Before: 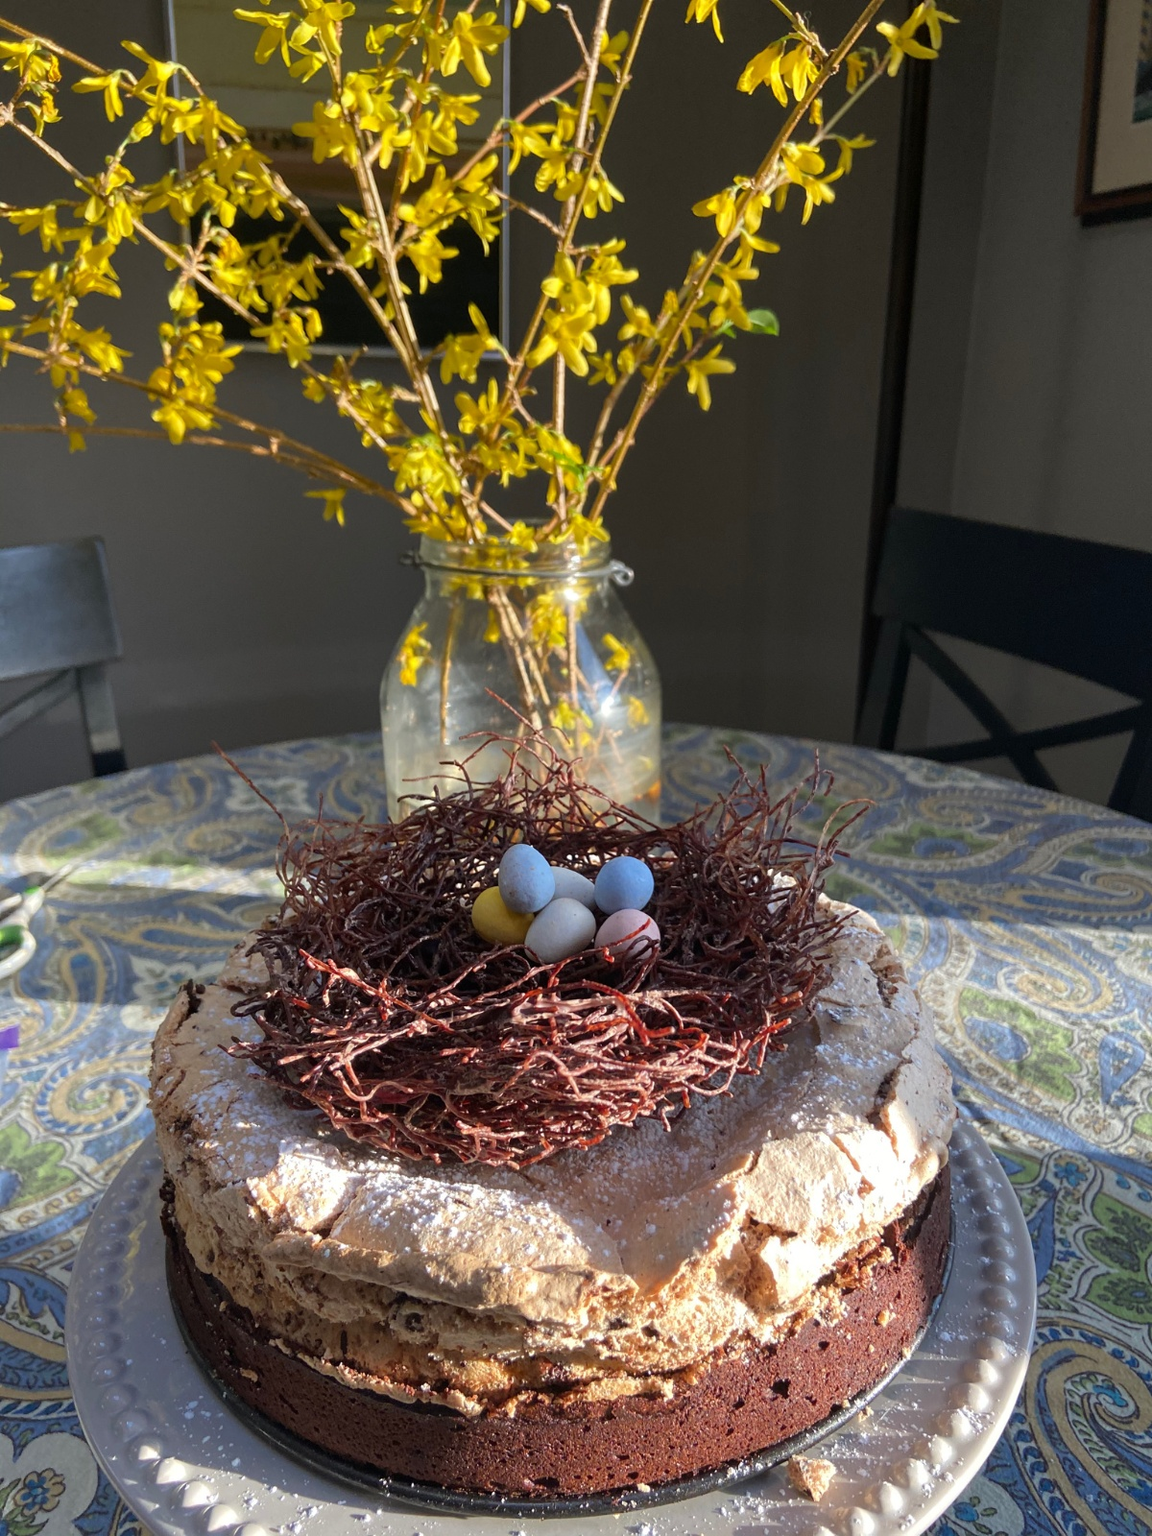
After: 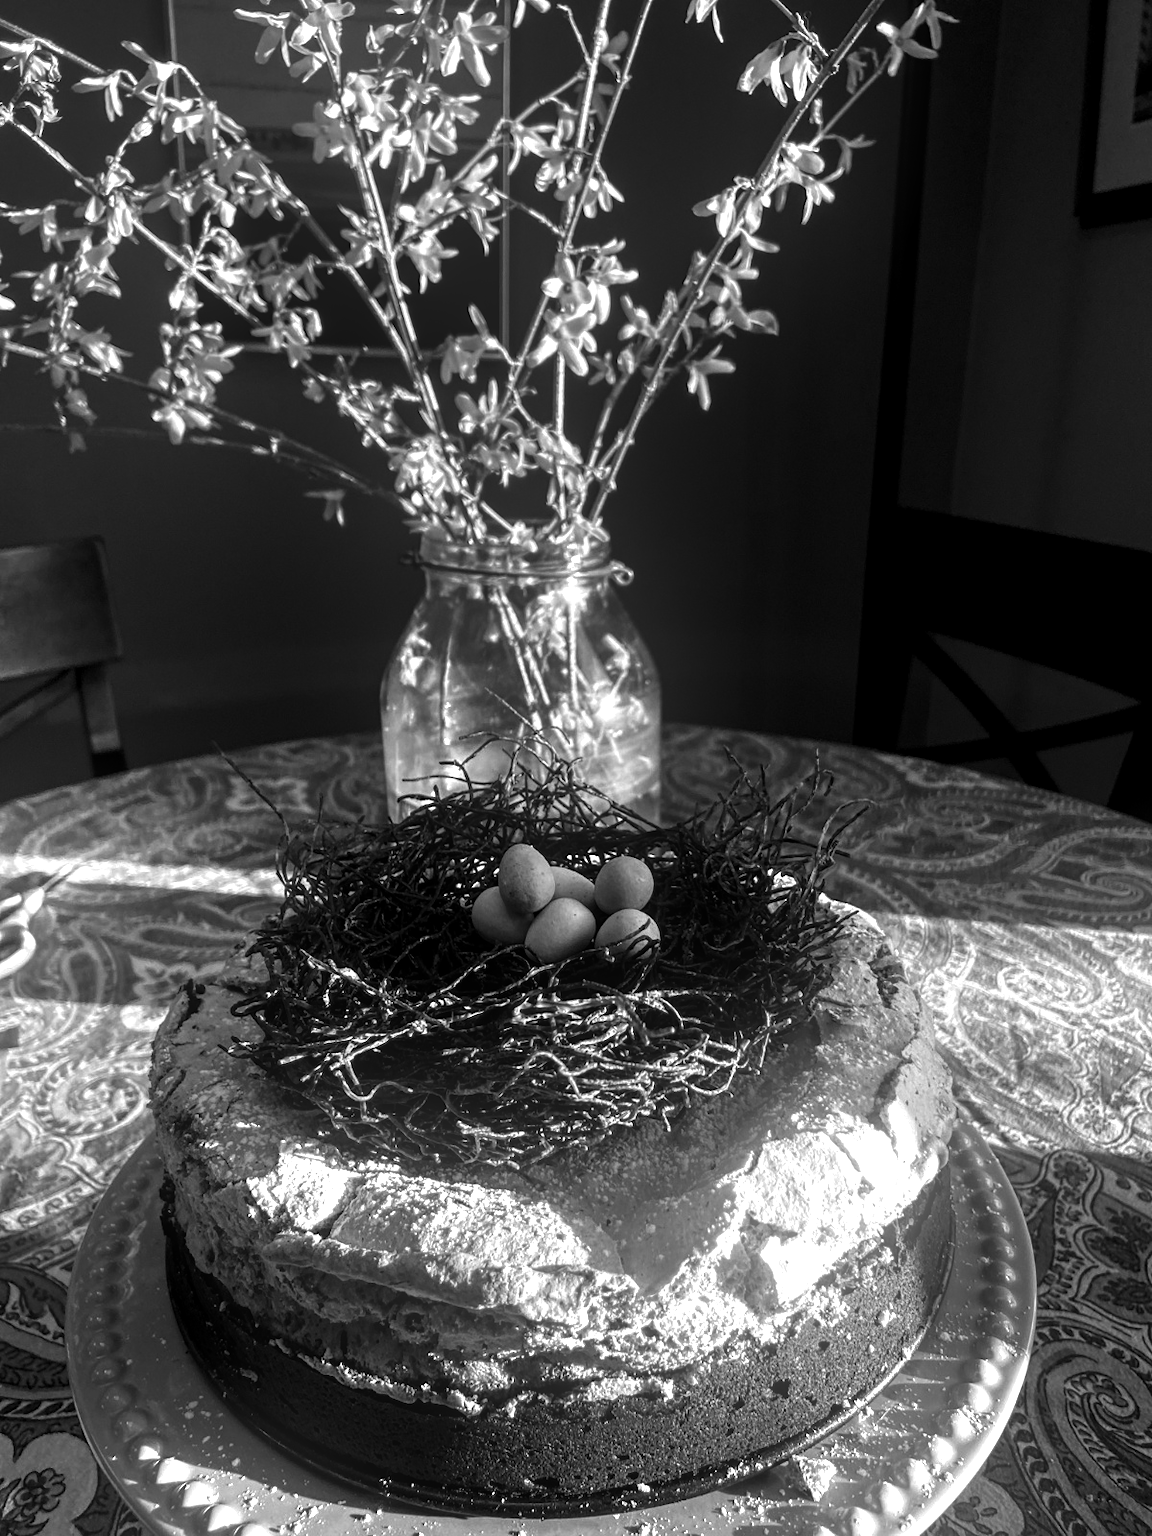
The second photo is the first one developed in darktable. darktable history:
contrast brightness saturation: contrast -0.03, brightness -0.59, saturation -1
local contrast: detail 142%
exposure: black level correction 0.001, exposure 0.5 EV, compensate exposure bias true, compensate highlight preservation false
bloom: on, module defaults
color correction: saturation 1.34
